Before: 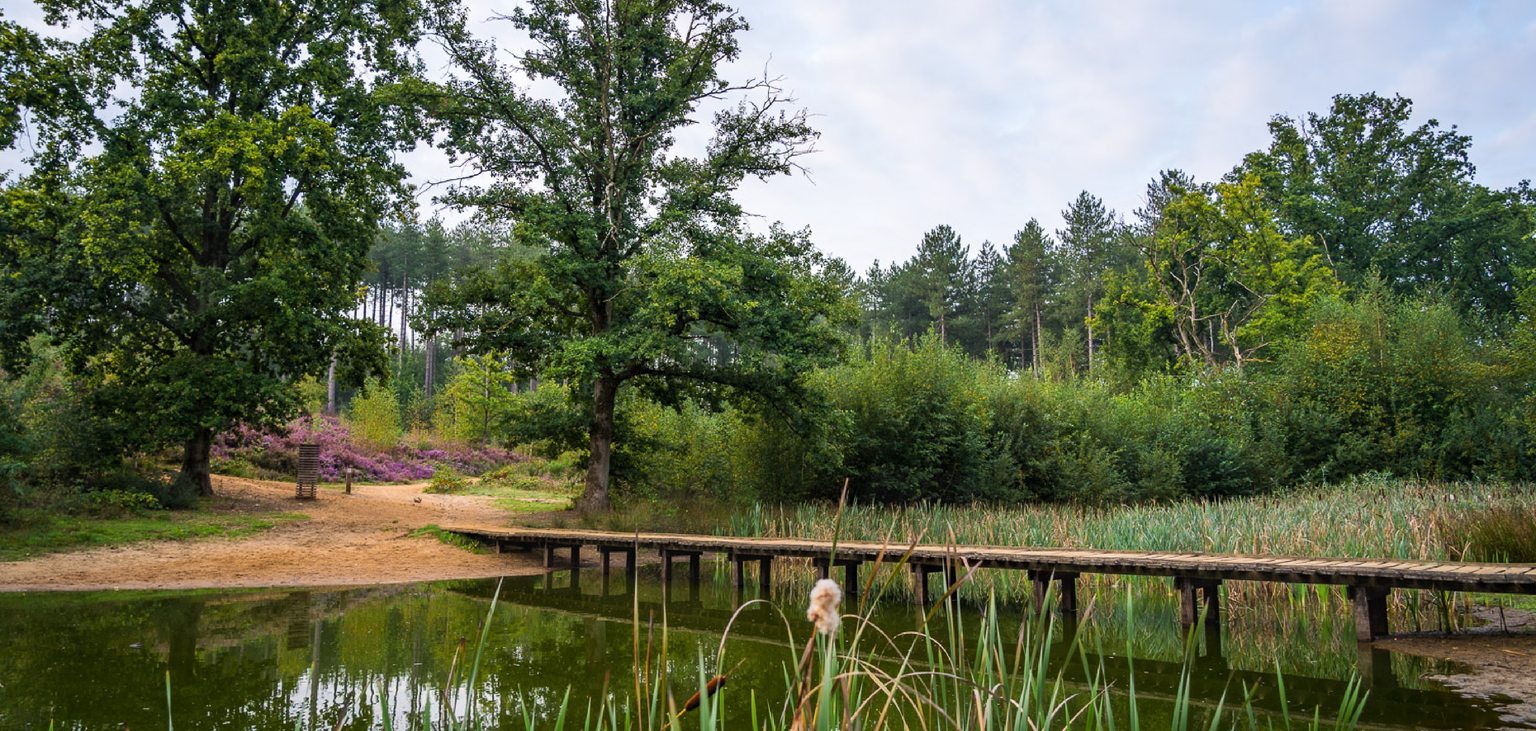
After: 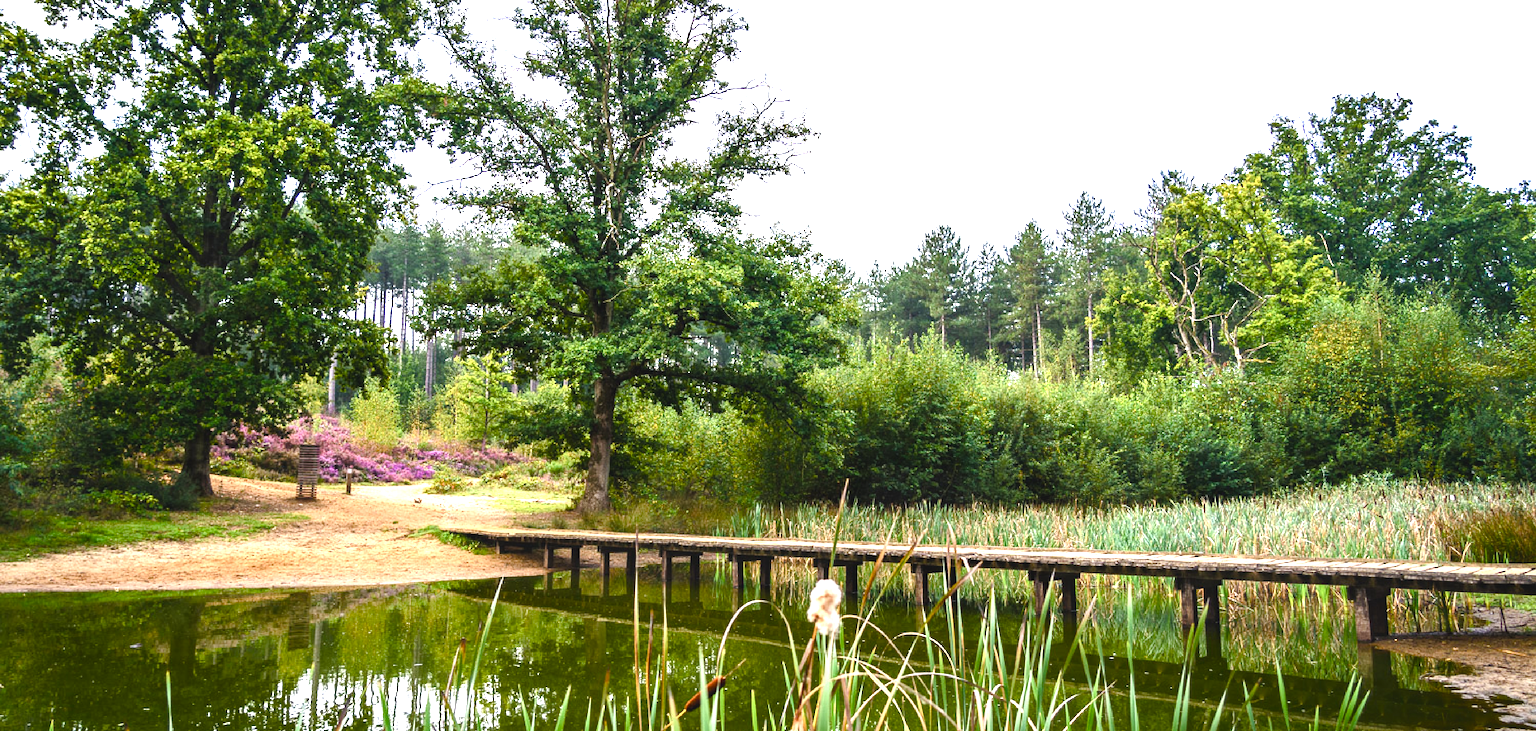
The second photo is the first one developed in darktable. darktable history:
shadows and highlights: shadows 12.47, white point adjustment 1.3, highlights -1.35, soften with gaussian
tone equalizer: -8 EV -0.397 EV, -7 EV -0.406 EV, -6 EV -0.333 EV, -5 EV -0.216 EV, -3 EV 0.241 EV, -2 EV 0.351 EV, -1 EV 0.381 EV, +0 EV 0.418 EV, edges refinement/feathering 500, mask exposure compensation -1.57 EV, preserve details no
exposure: black level correction 0.001, exposure 0.957 EV, compensate exposure bias true, compensate highlight preservation false
color balance rgb: global offset › luminance 0.725%, white fulcrum 0.987 EV, perceptual saturation grading › global saturation 0.506%, perceptual saturation grading › highlights -17.286%, perceptual saturation grading › mid-tones 32.741%, perceptual saturation grading › shadows 50.589%
